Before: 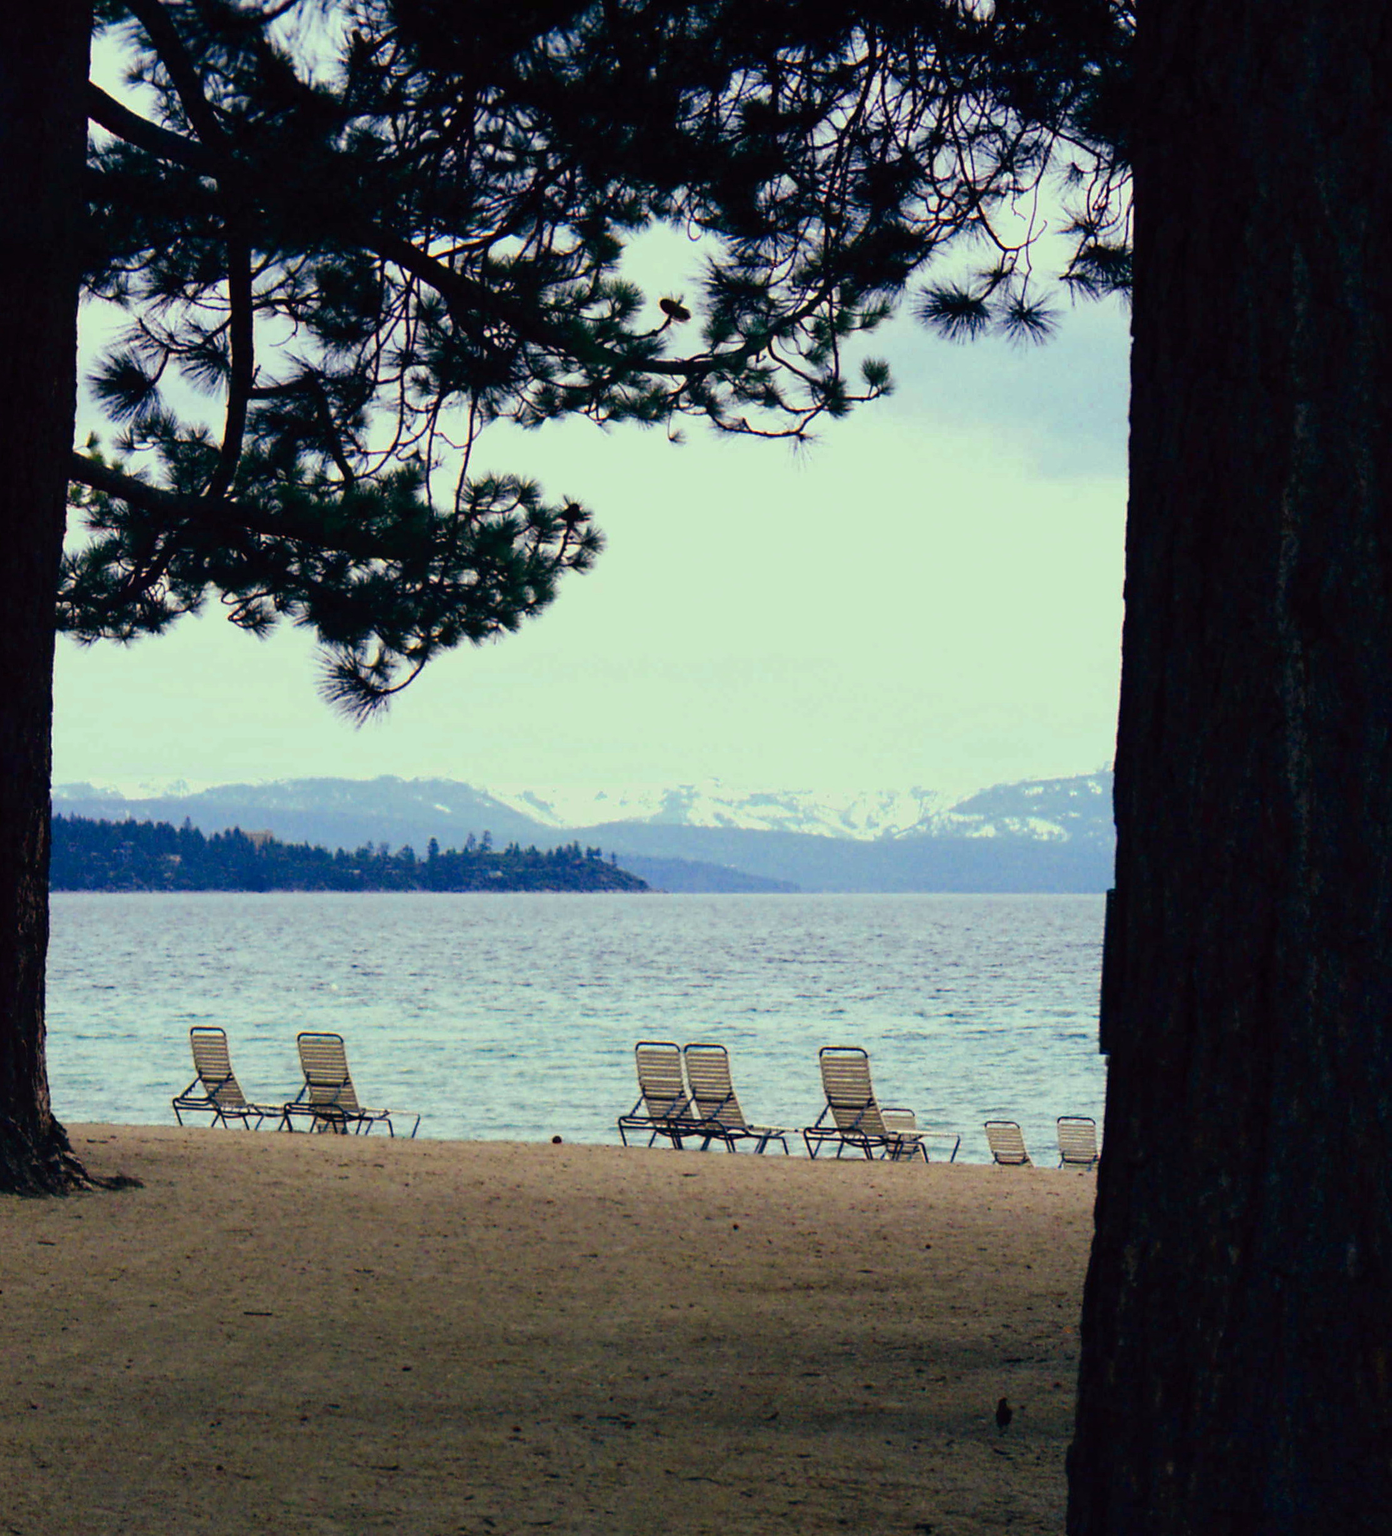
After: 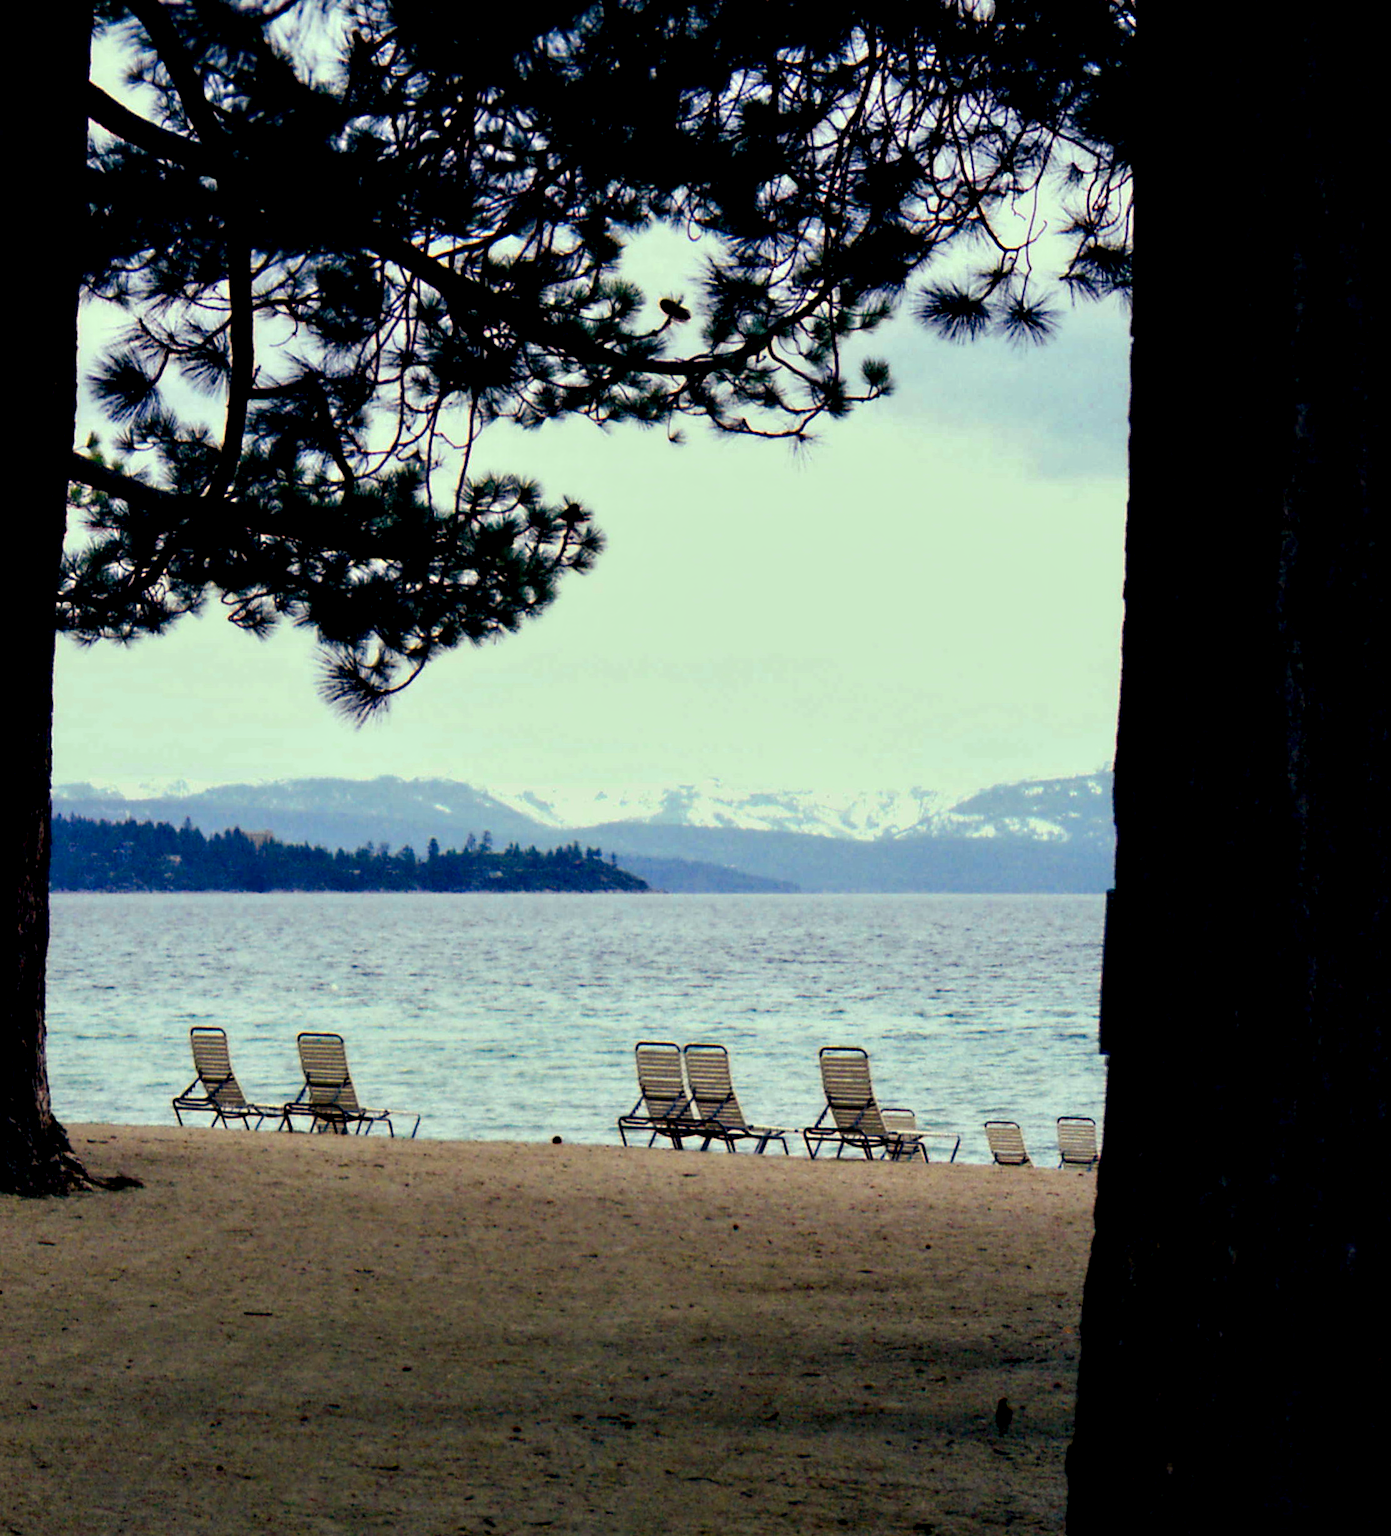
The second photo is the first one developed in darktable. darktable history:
contrast equalizer: y [[0.536, 0.565, 0.581, 0.516, 0.52, 0.491], [0.5 ×6], [0.5 ×6], [0 ×6], [0 ×6]]
exposure: black level correction 0.009, exposure 0.014 EV, compensate highlight preservation false
